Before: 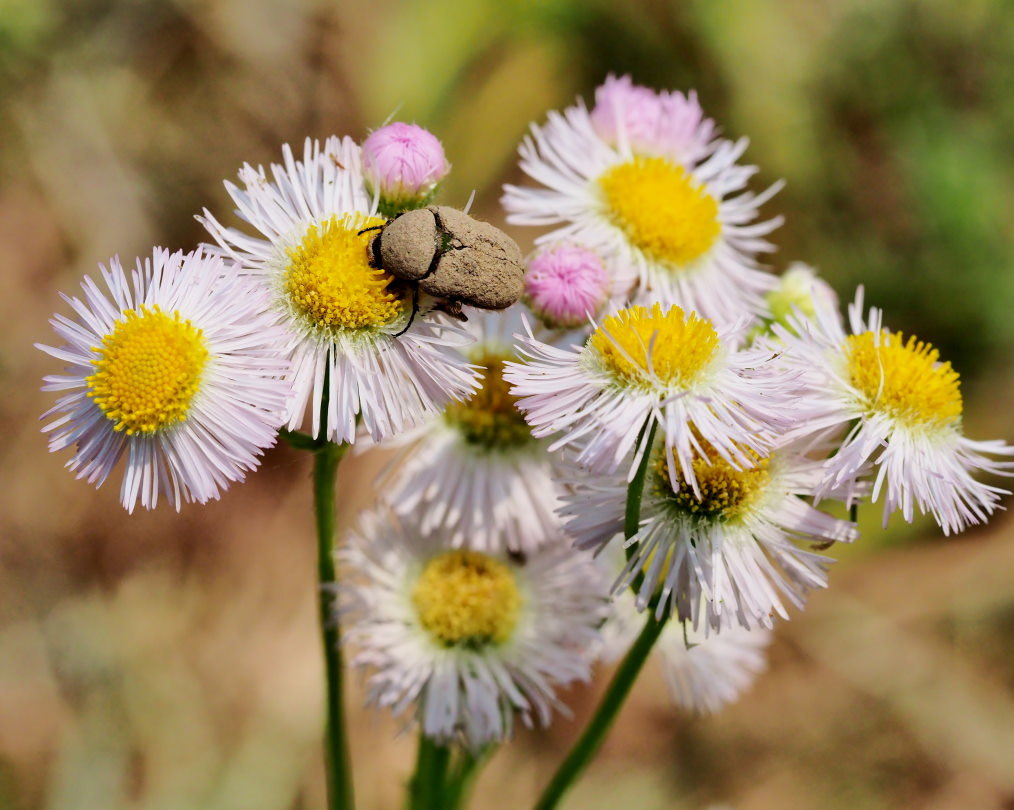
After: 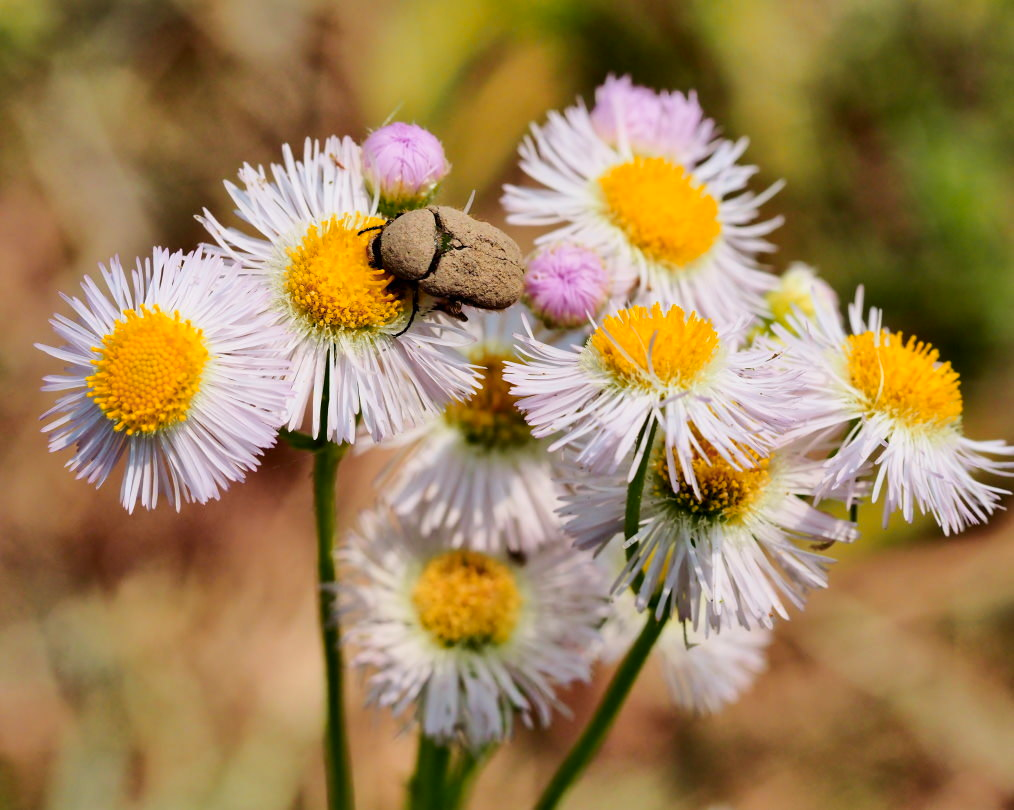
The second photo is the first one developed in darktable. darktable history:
color zones: curves: ch1 [(0.239, 0.552) (0.75, 0.5)]; ch2 [(0.25, 0.462) (0.749, 0.457)]
color balance rgb: perceptual saturation grading › global saturation -2.804%, perceptual saturation grading › shadows -2.984%, global vibrance 20%
contrast brightness saturation: contrast 0.074
